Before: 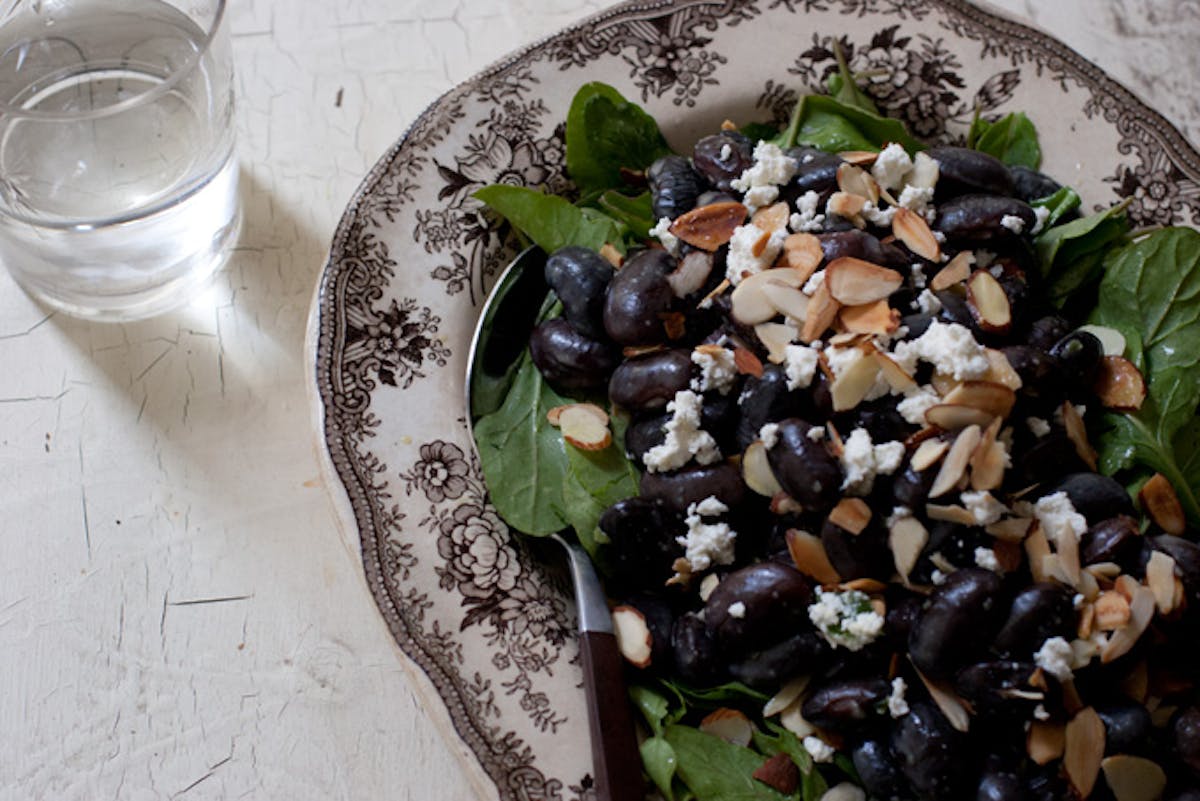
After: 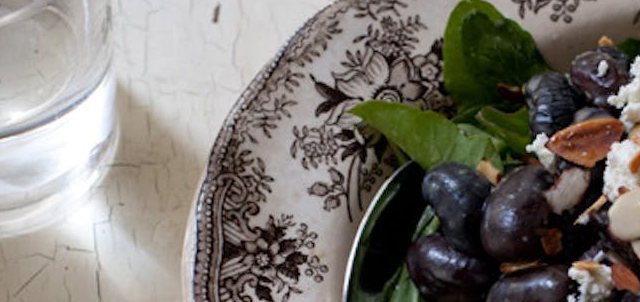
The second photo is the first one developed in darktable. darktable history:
crop: left 10.28%, top 10.491%, right 36.323%, bottom 51.775%
